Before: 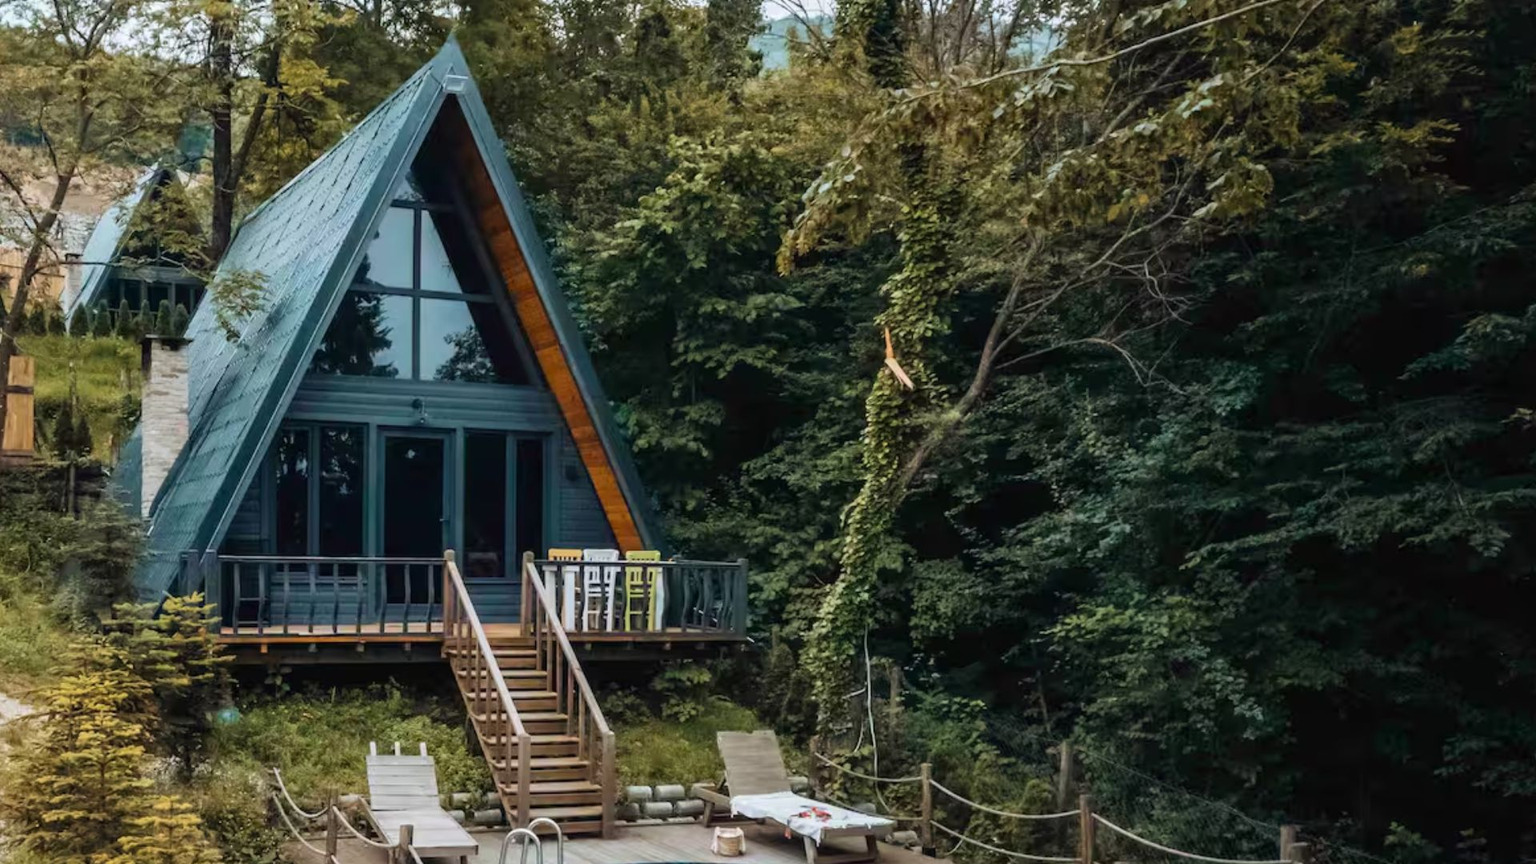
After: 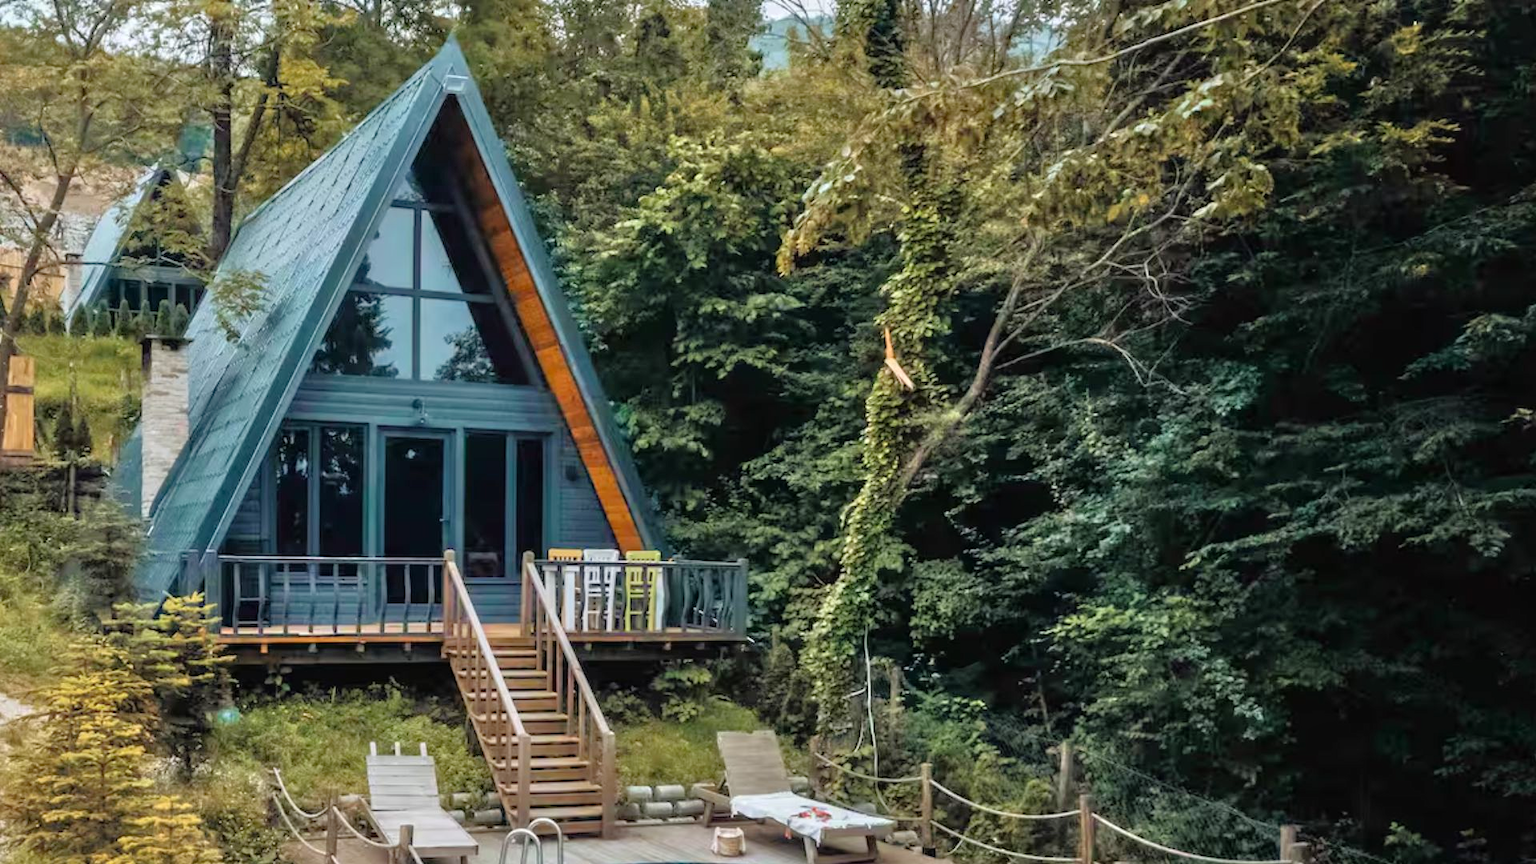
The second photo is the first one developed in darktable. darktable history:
tone equalizer: -7 EV 0.14 EV, -6 EV 0.572 EV, -5 EV 1.14 EV, -4 EV 1.32 EV, -3 EV 1.13 EV, -2 EV 0.6 EV, -1 EV 0.156 EV
